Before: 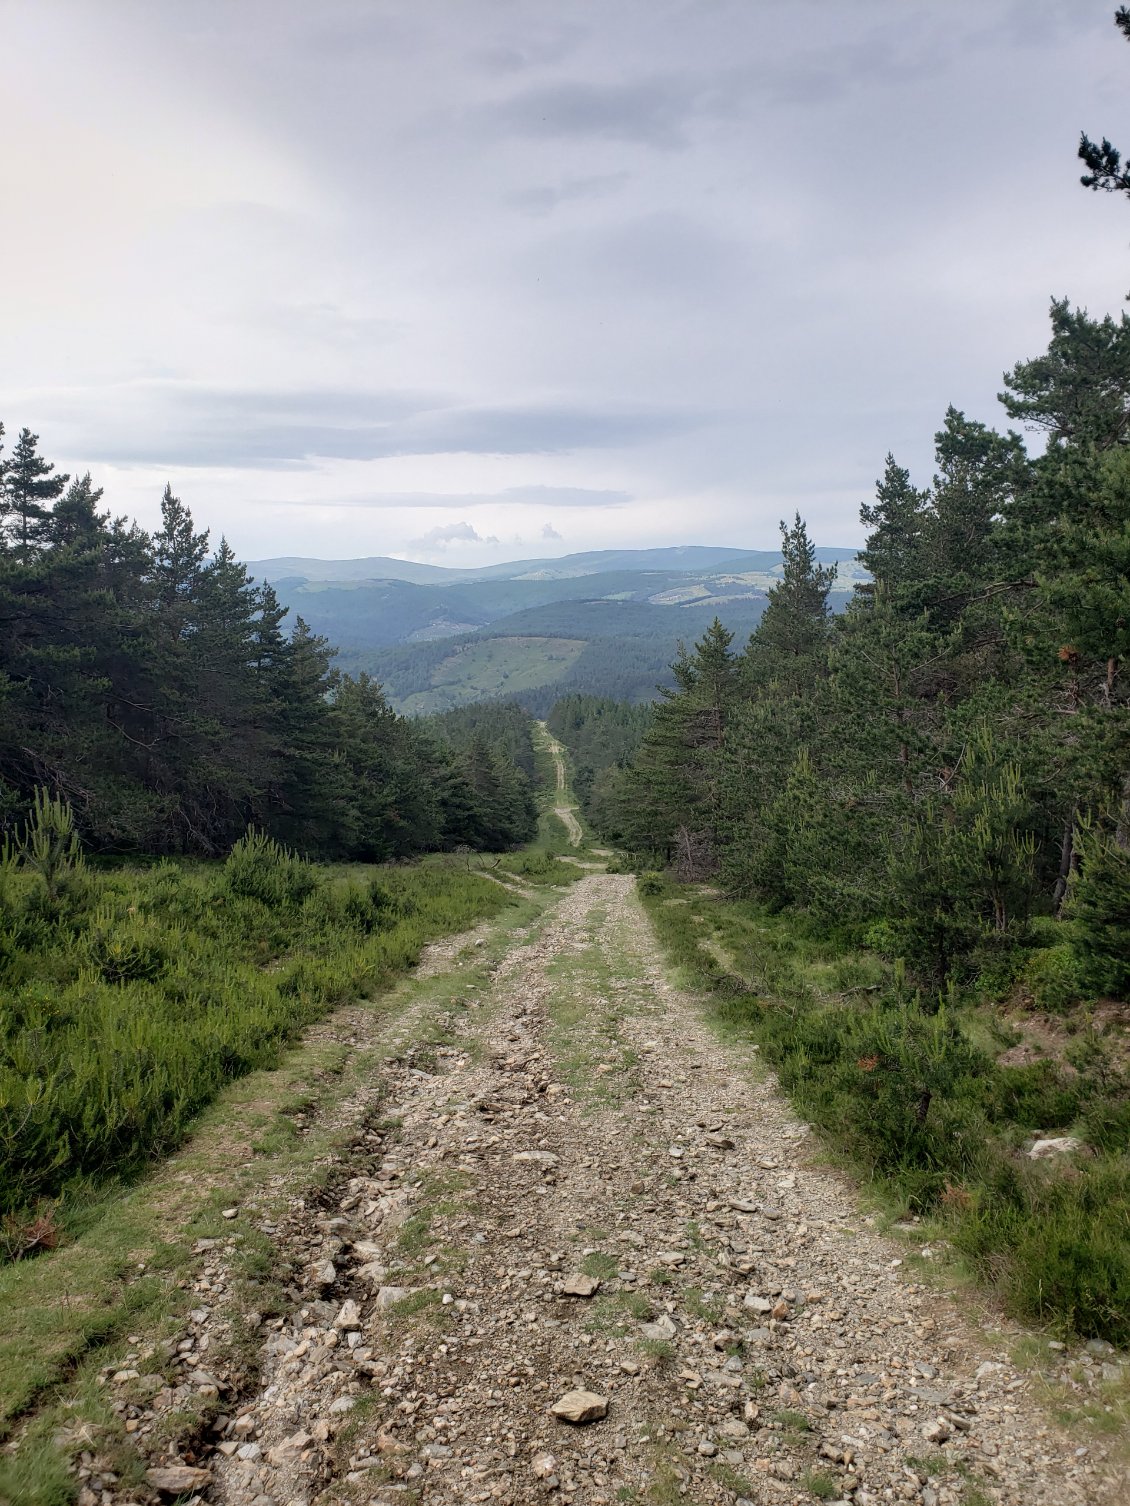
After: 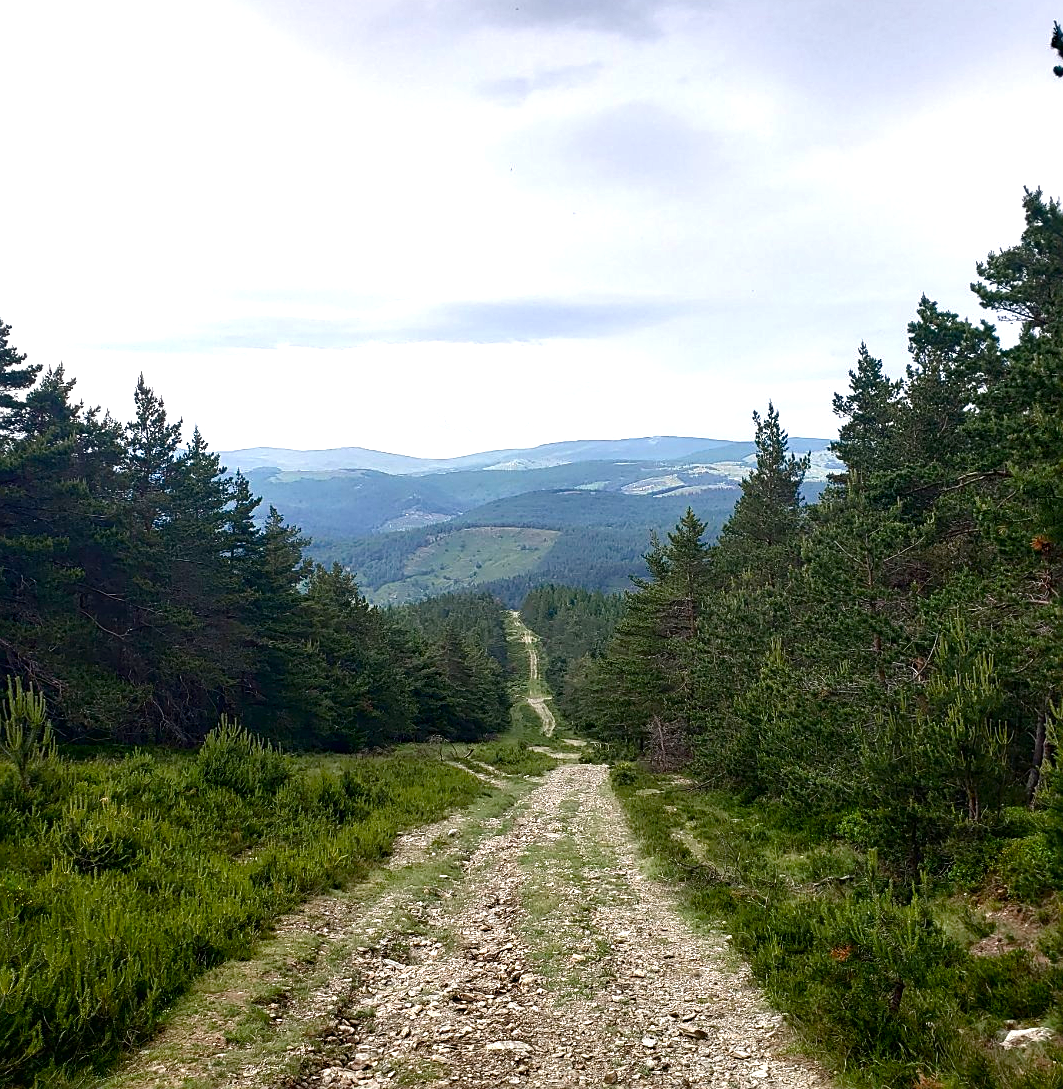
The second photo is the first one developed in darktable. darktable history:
sharpen: on, module defaults
crop: left 2.441%, top 7.312%, right 3.422%, bottom 20.321%
exposure: black level correction -0.002, exposure 0.706 EV, compensate exposure bias true, compensate highlight preservation false
color balance rgb: perceptual saturation grading › global saturation 20%, perceptual saturation grading › highlights -13.904%, perceptual saturation grading › shadows 49.841%, global vibrance 20.405%
tone equalizer: edges refinement/feathering 500, mask exposure compensation -1.57 EV, preserve details no
contrast brightness saturation: brightness -0.203, saturation 0.081
color zones: curves: ch0 [(0, 0.5) (0.143, 0.5) (0.286, 0.5) (0.429, 0.504) (0.571, 0.5) (0.714, 0.509) (0.857, 0.5) (1, 0.5)]; ch1 [(0, 0.425) (0.143, 0.425) (0.286, 0.375) (0.429, 0.405) (0.571, 0.5) (0.714, 0.47) (0.857, 0.425) (1, 0.435)]; ch2 [(0, 0.5) (0.143, 0.5) (0.286, 0.5) (0.429, 0.517) (0.571, 0.5) (0.714, 0.51) (0.857, 0.5) (1, 0.5)]
